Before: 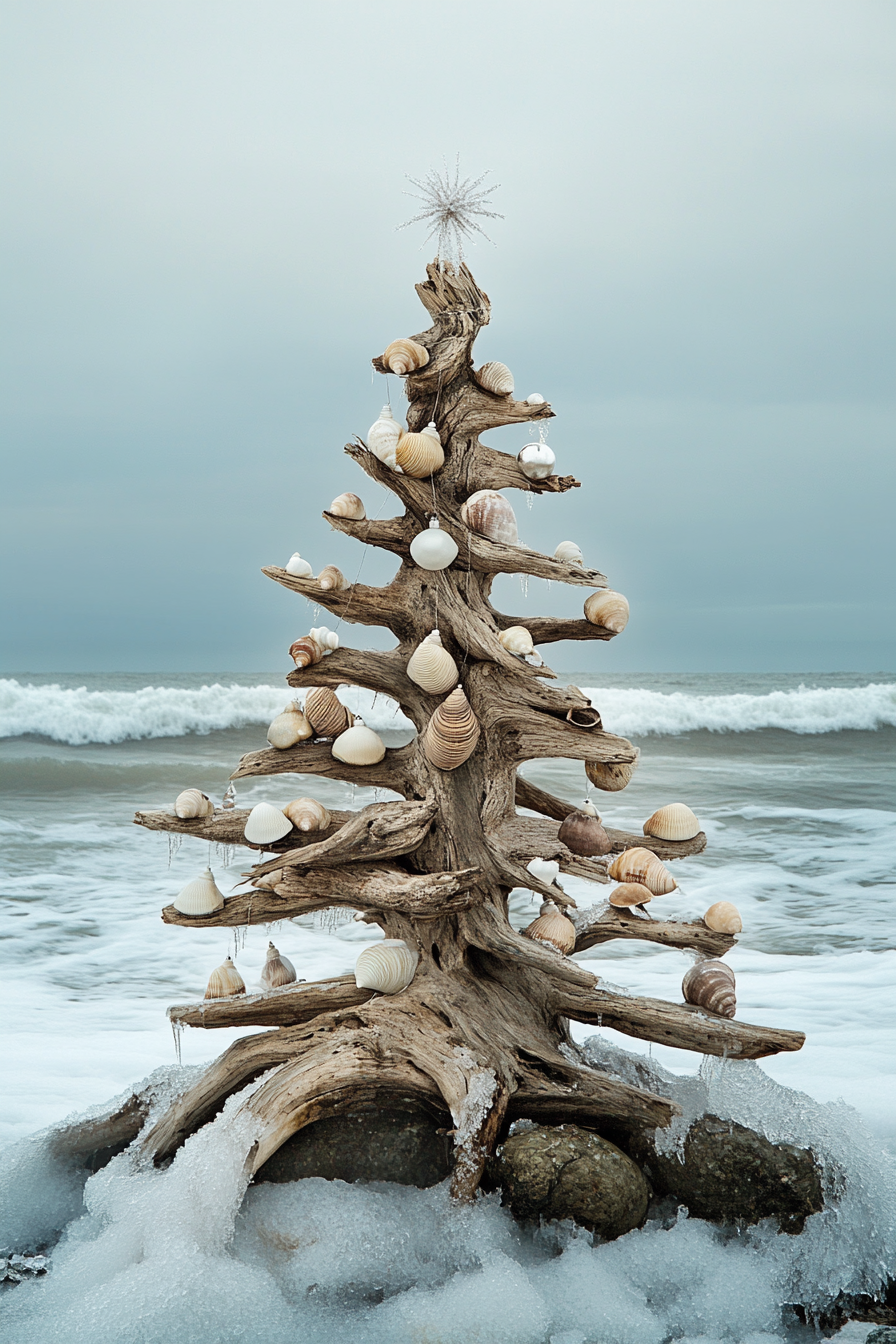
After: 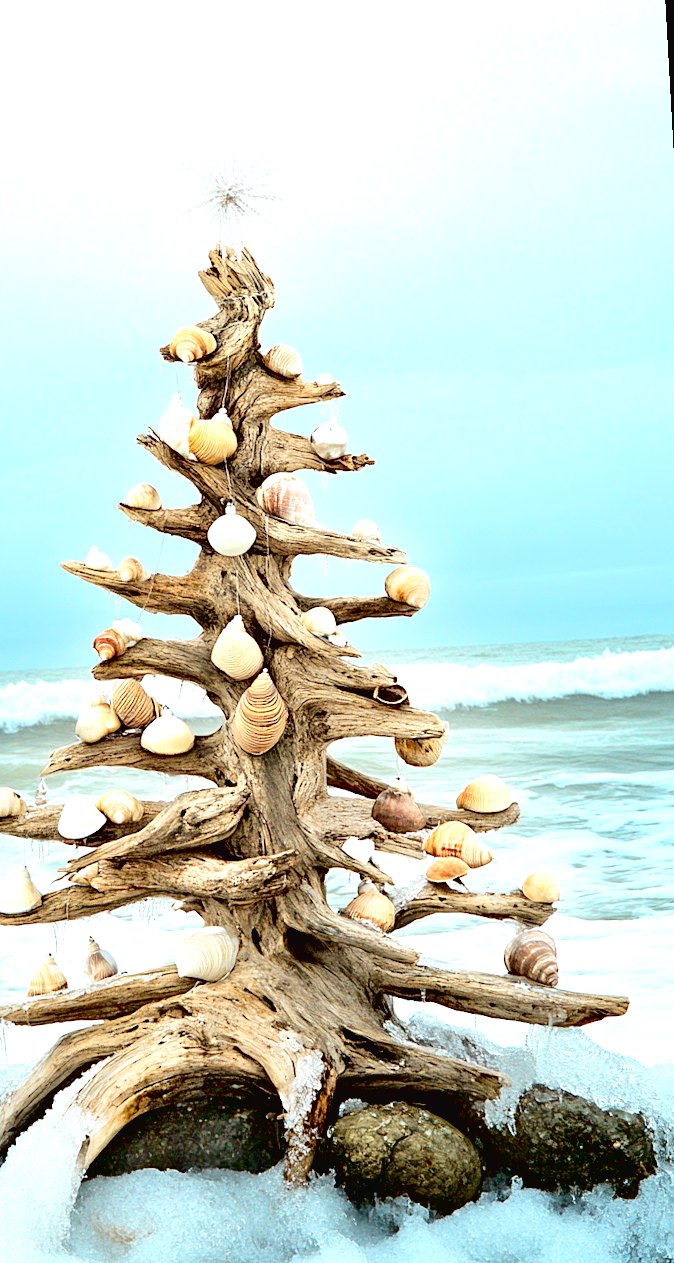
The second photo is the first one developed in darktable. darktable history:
tone curve: curves: ch0 [(0, 0.023) (0.132, 0.075) (0.241, 0.178) (0.487, 0.491) (0.782, 0.8) (1, 0.989)]; ch1 [(0, 0) (0.396, 0.369) (0.467, 0.454) (0.498, 0.5) (0.518, 0.517) (0.57, 0.586) (0.619, 0.663) (0.692, 0.744) (1, 1)]; ch2 [(0, 0) (0.427, 0.416) (0.483, 0.481) (0.503, 0.503) (0.526, 0.527) (0.563, 0.573) (0.632, 0.667) (0.705, 0.737) (0.985, 0.966)], color space Lab, independent channels
exposure: black level correction 0.01, exposure 1 EV, compensate highlight preservation false
rotate and perspective: rotation -3.18°, automatic cropping off
crop and rotate: left 24.034%, top 2.838%, right 6.406%, bottom 6.299%
contrast brightness saturation: brightness 0.09, saturation 0.19
